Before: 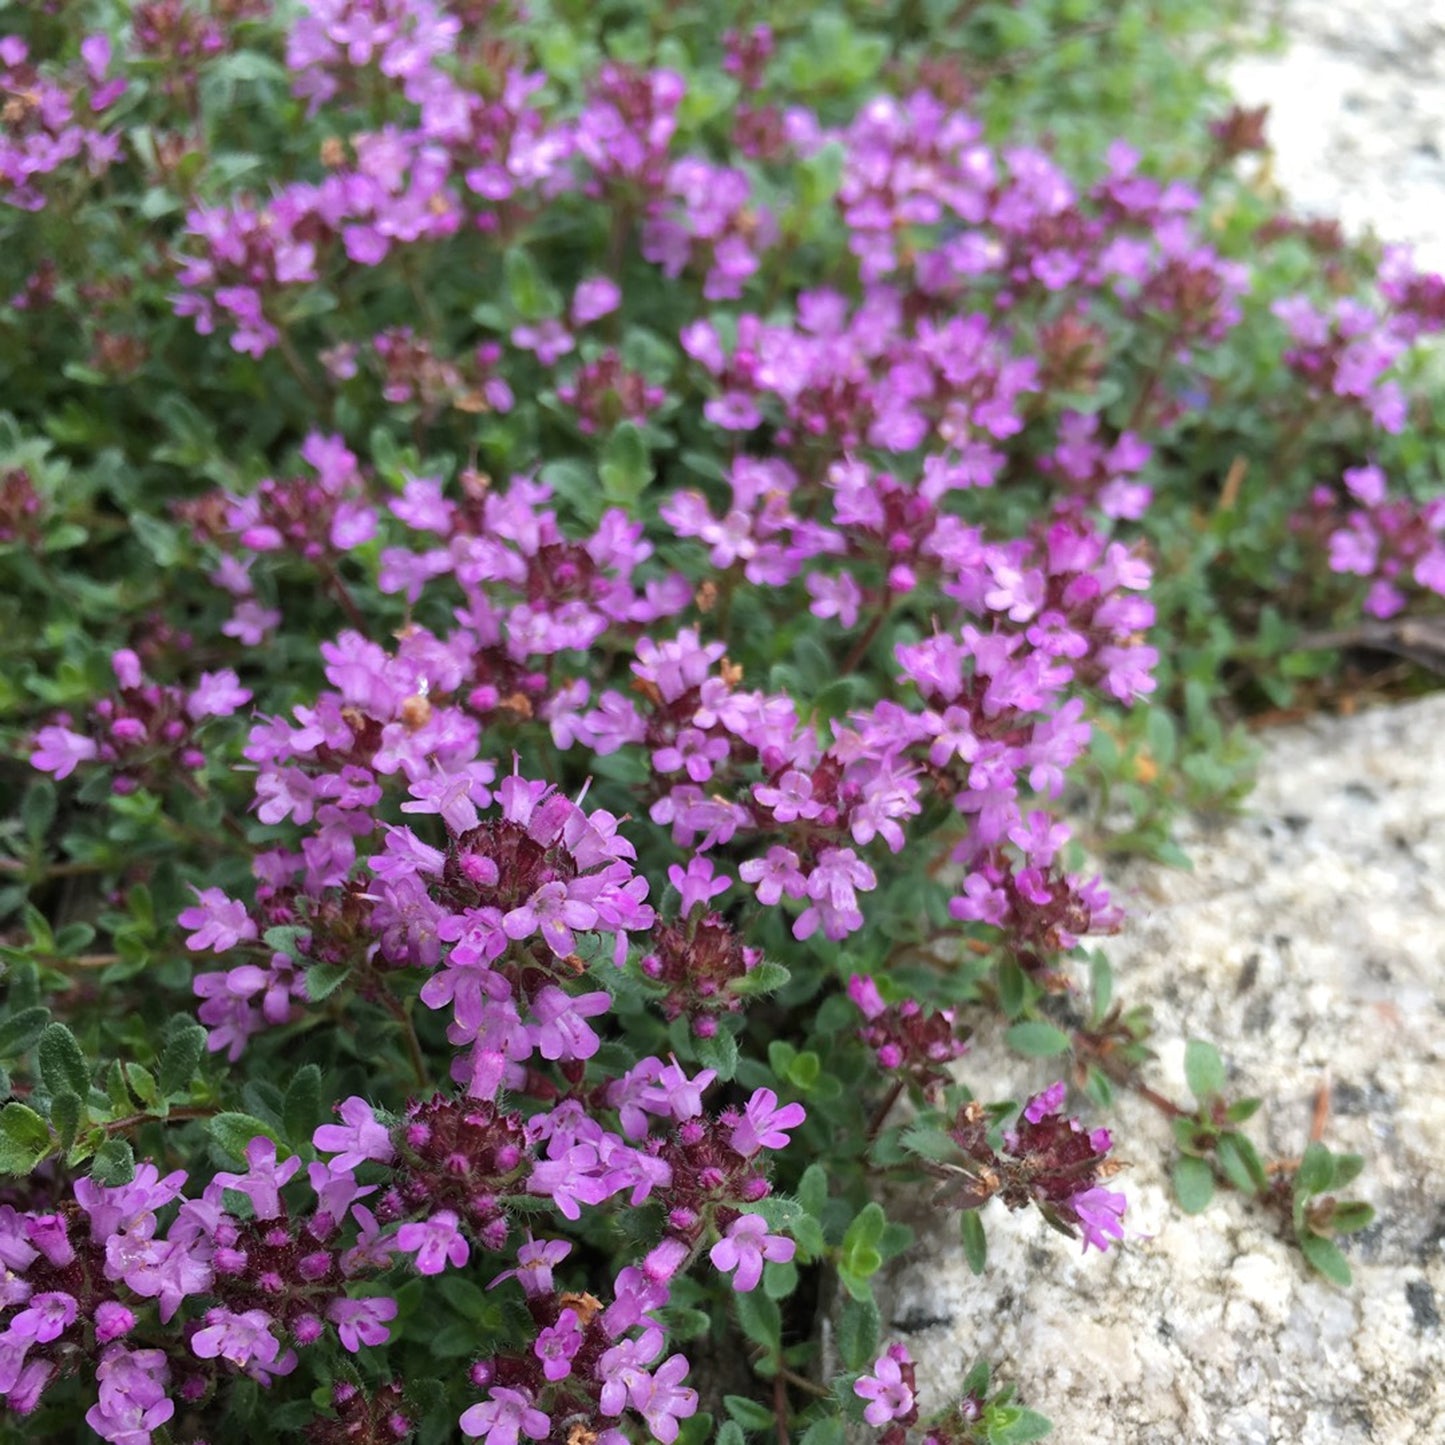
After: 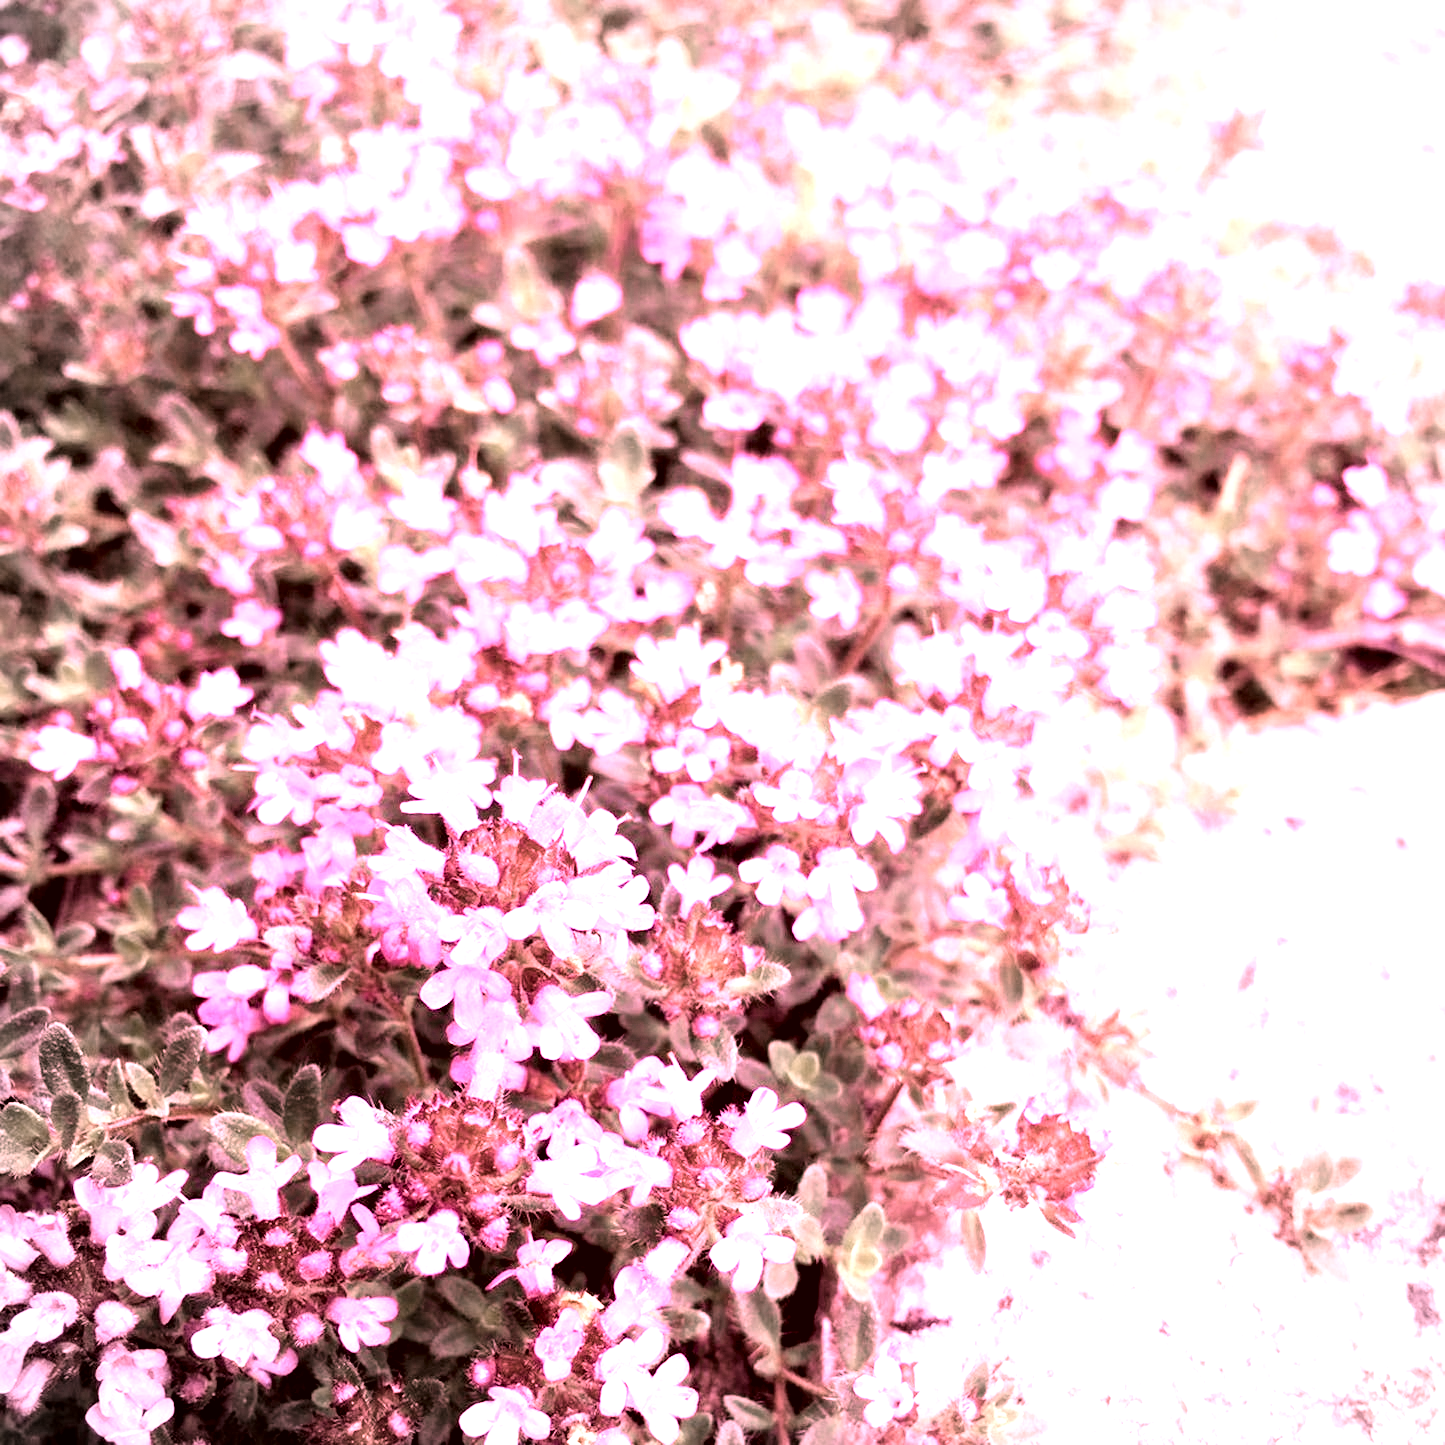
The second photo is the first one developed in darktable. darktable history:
tone curve: curves: ch0 [(0, 0) (0.004, 0.001) (0.133, 0.112) (0.325, 0.362) (0.832, 0.893) (1, 1)], color space Lab, linked channels, preserve colors none
levels: levels [0, 0.394, 0.787]
exposure: black level correction 0.012, compensate highlight preservation false
color correction: highlights a* -7.23, highlights b* -0.161, shadows a* 20.08, shadows b* 11.73
vignetting: fall-off start 87%, automatic ratio true
color zones: curves: ch1 [(0, 0.34) (0.143, 0.164) (0.286, 0.152) (0.429, 0.176) (0.571, 0.173) (0.714, 0.188) (0.857, 0.199) (1, 0.34)]
white balance: red 2.421, blue 1.533
